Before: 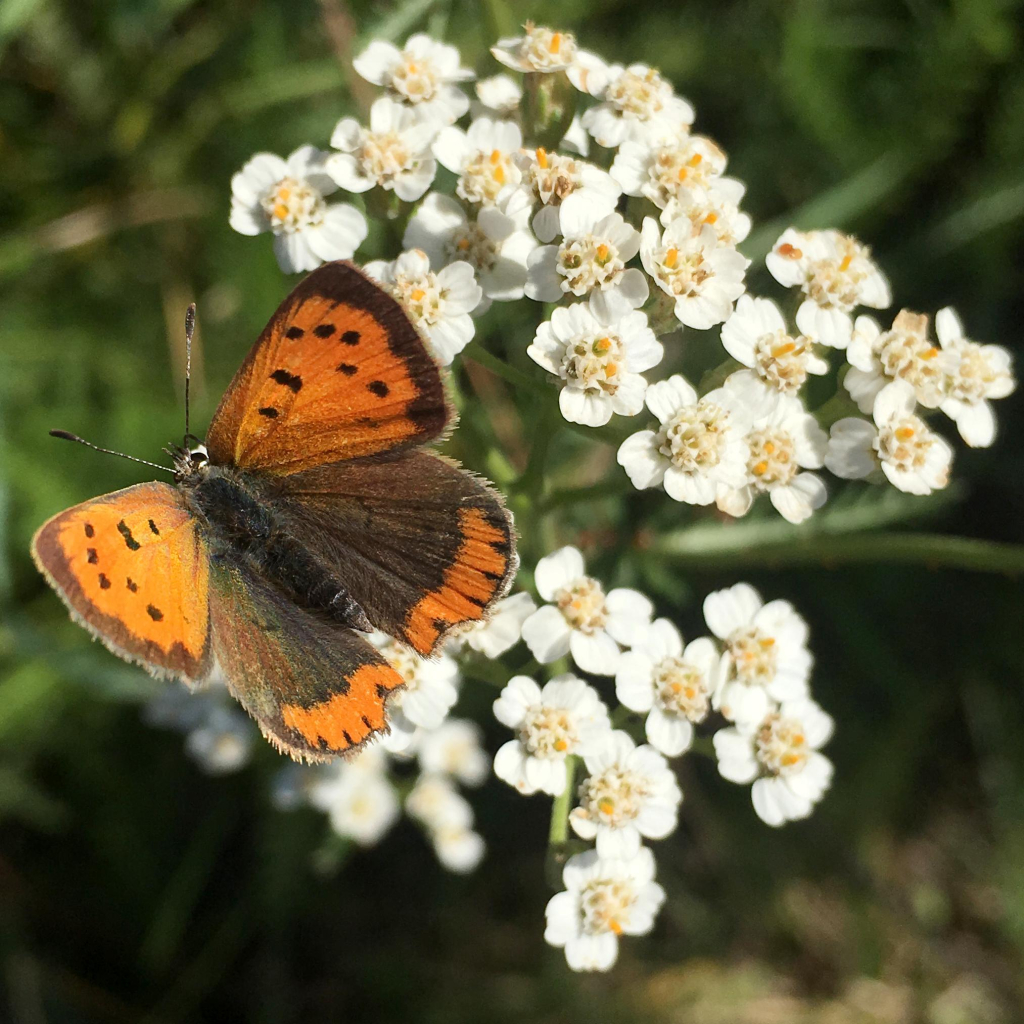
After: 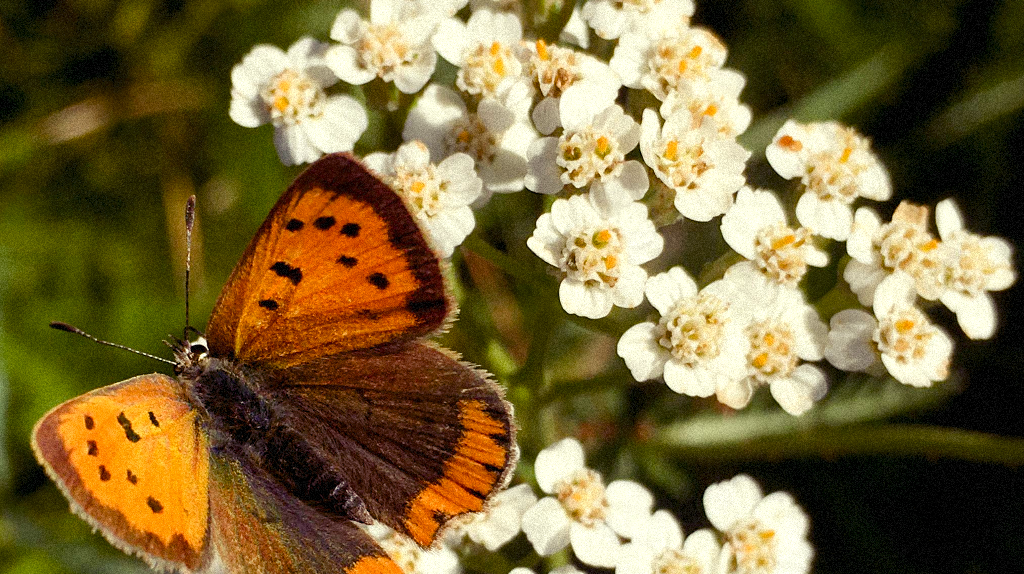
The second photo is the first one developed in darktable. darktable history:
grain: strength 35%, mid-tones bias 0%
crop and rotate: top 10.605%, bottom 33.274%
color balance rgb: shadows lift › luminance -21.66%, shadows lift › chroma 8.98%, shadows lift › hue 283.37°, power › chroma 1.05%, power › hue 25.59°, highlights gain › luminance 6.08%, highlights gain › chroma 2.55%, highlights gain › hue 90°, global offset › luminance -0.87%, perceptual saturation grading › global saturation 25%, perceptual saturation grading › highlights -28.39%, perceptual saturation grading › shadows 33.98%
